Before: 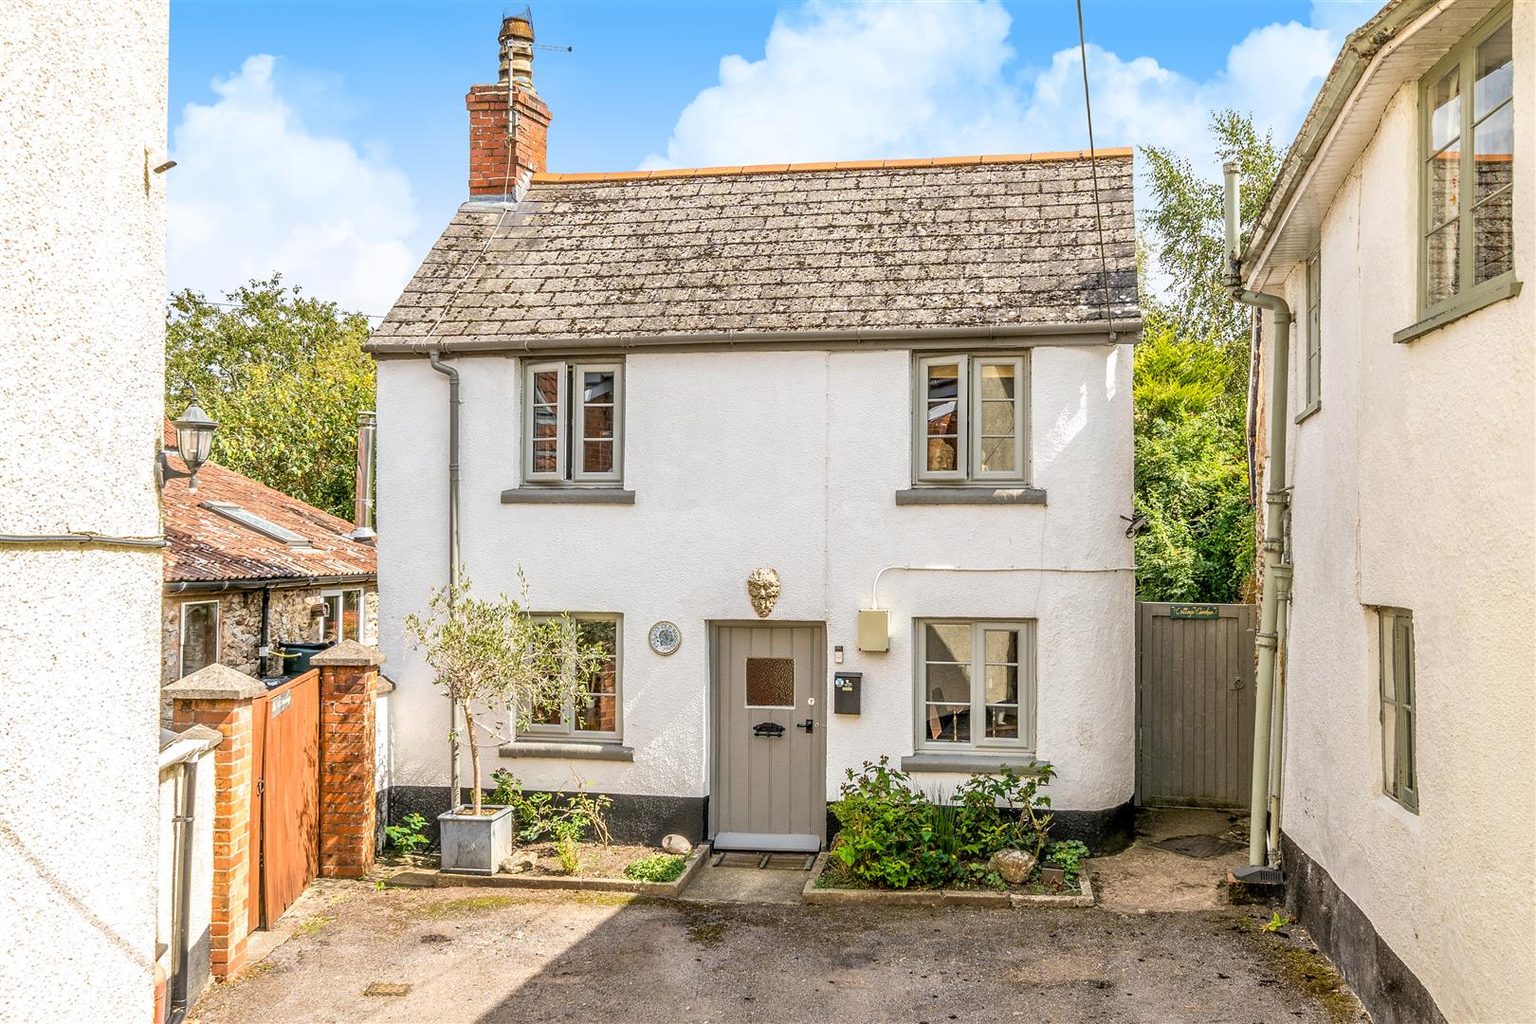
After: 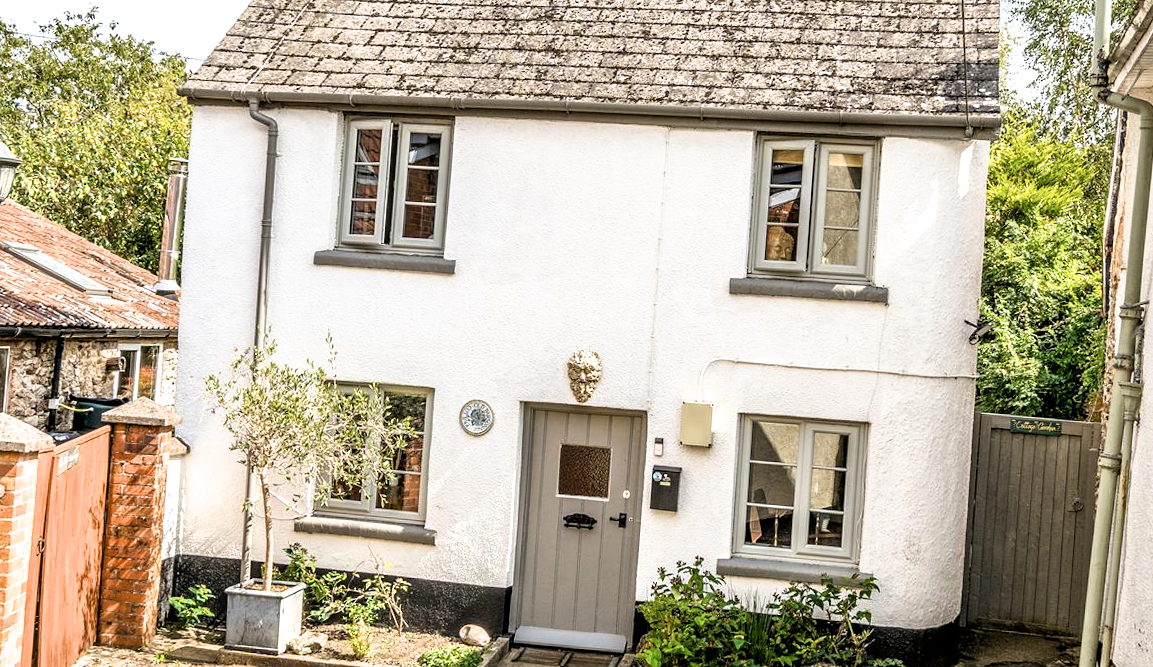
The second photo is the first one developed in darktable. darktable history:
filmic rgb: black relative exposure -8.19 EV, white relative exposure 2.2 EV, target white luminance 99.94%, hardness 7.17, latitude 75.38%, contrast 1.314, highlights saturation mix -1.55%, shadows ↔ highlights balance 30.84%
crop and rotate: angle -3.78°, left 9.839%, top 20.387%, right 12.046%, bottom 11.827%
